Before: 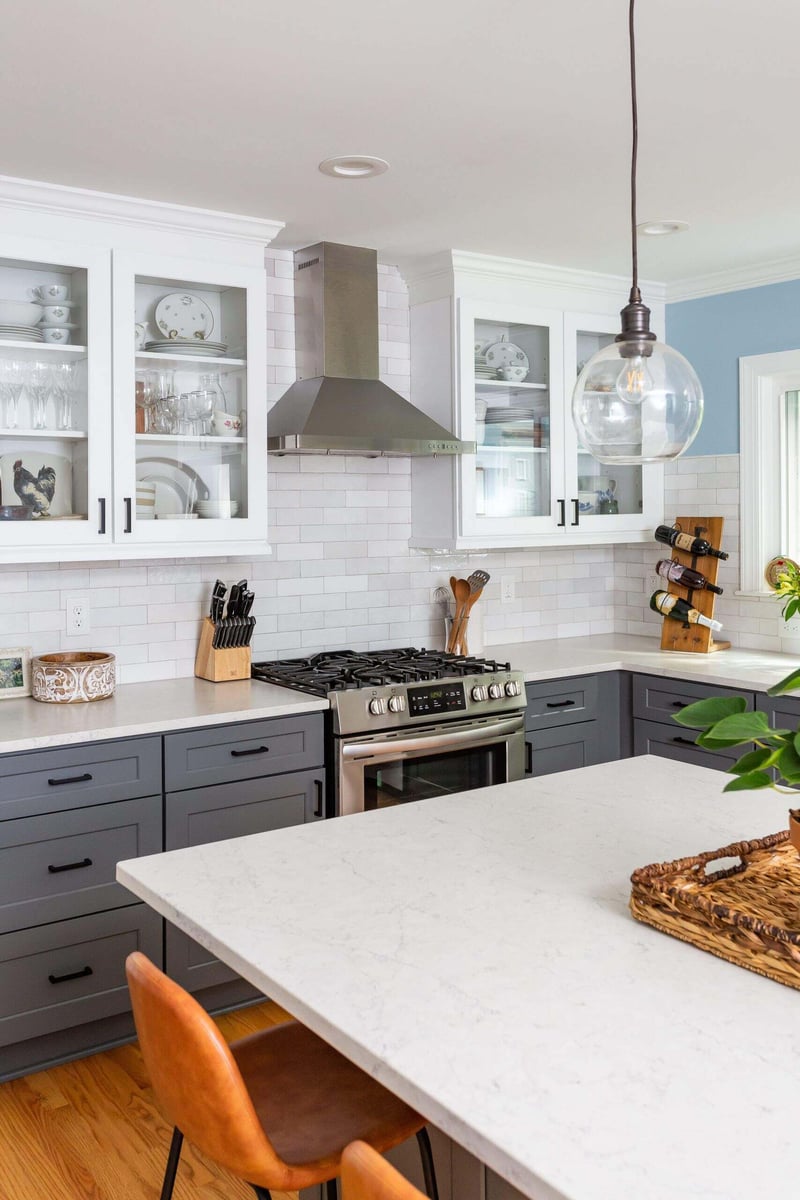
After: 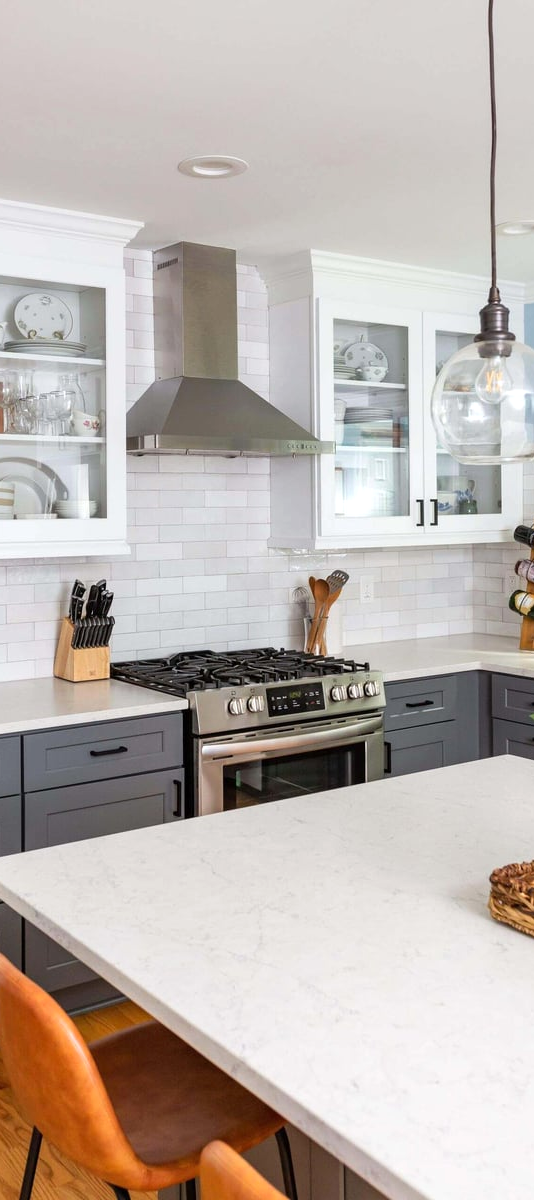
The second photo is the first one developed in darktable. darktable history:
exposure: exposure 0.127 EV, compensate highlight preservation false
crop and rotate: left 17.732%, right 15.423%
